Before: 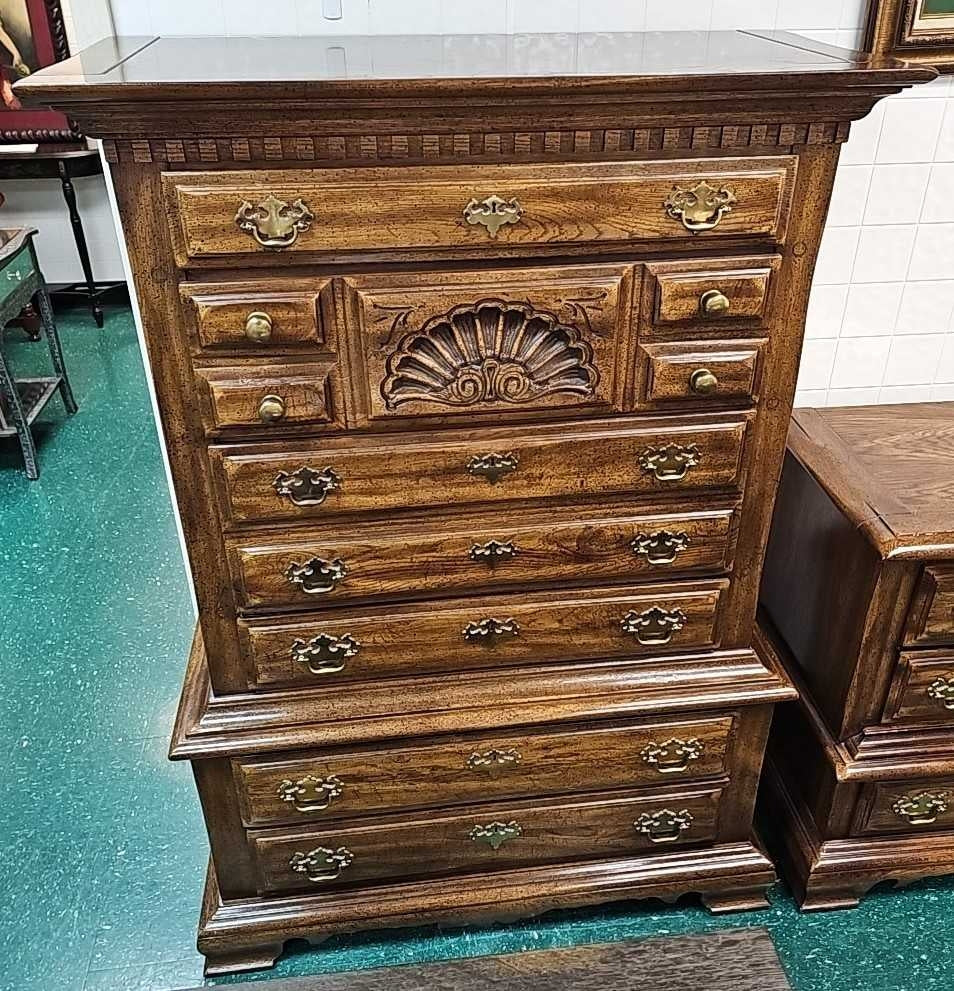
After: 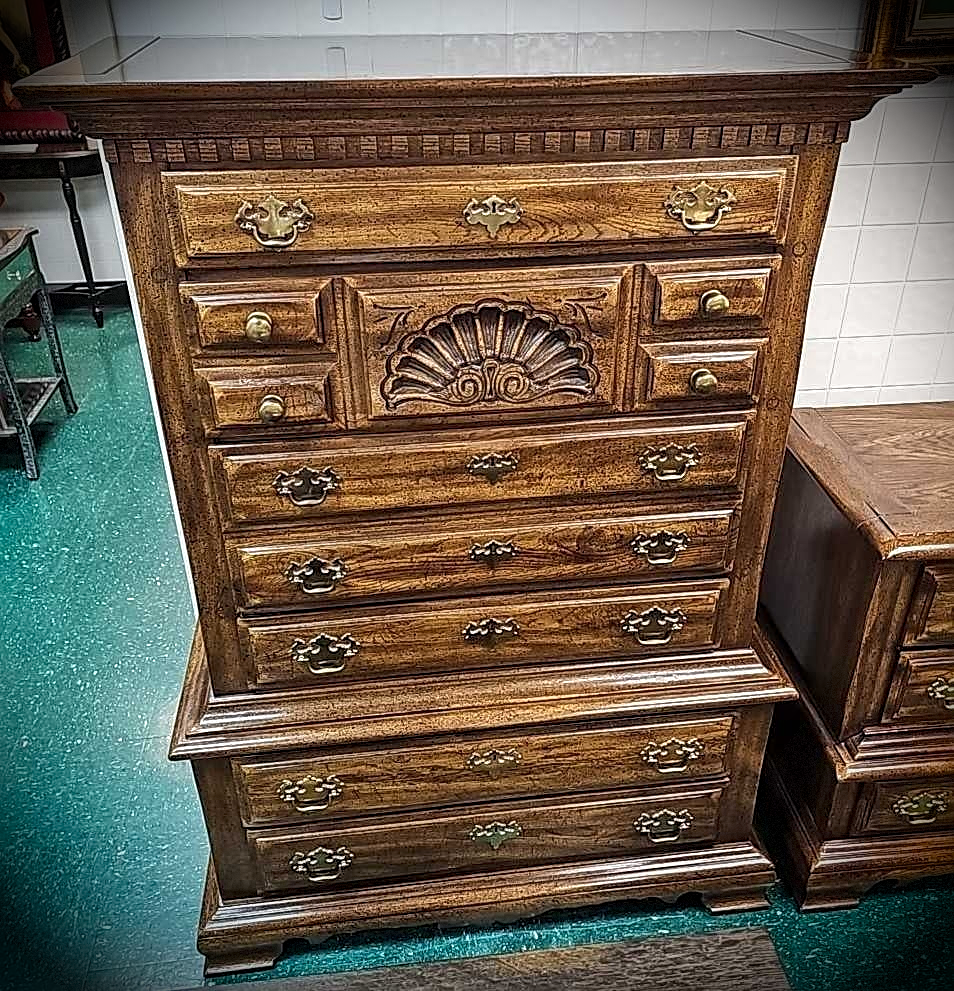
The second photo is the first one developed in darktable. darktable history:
local contrast: on, module defaults
sharpen: on, module defaults
vignetting: brightness -0.982, saturation 0.492, dithering 8-bit output
